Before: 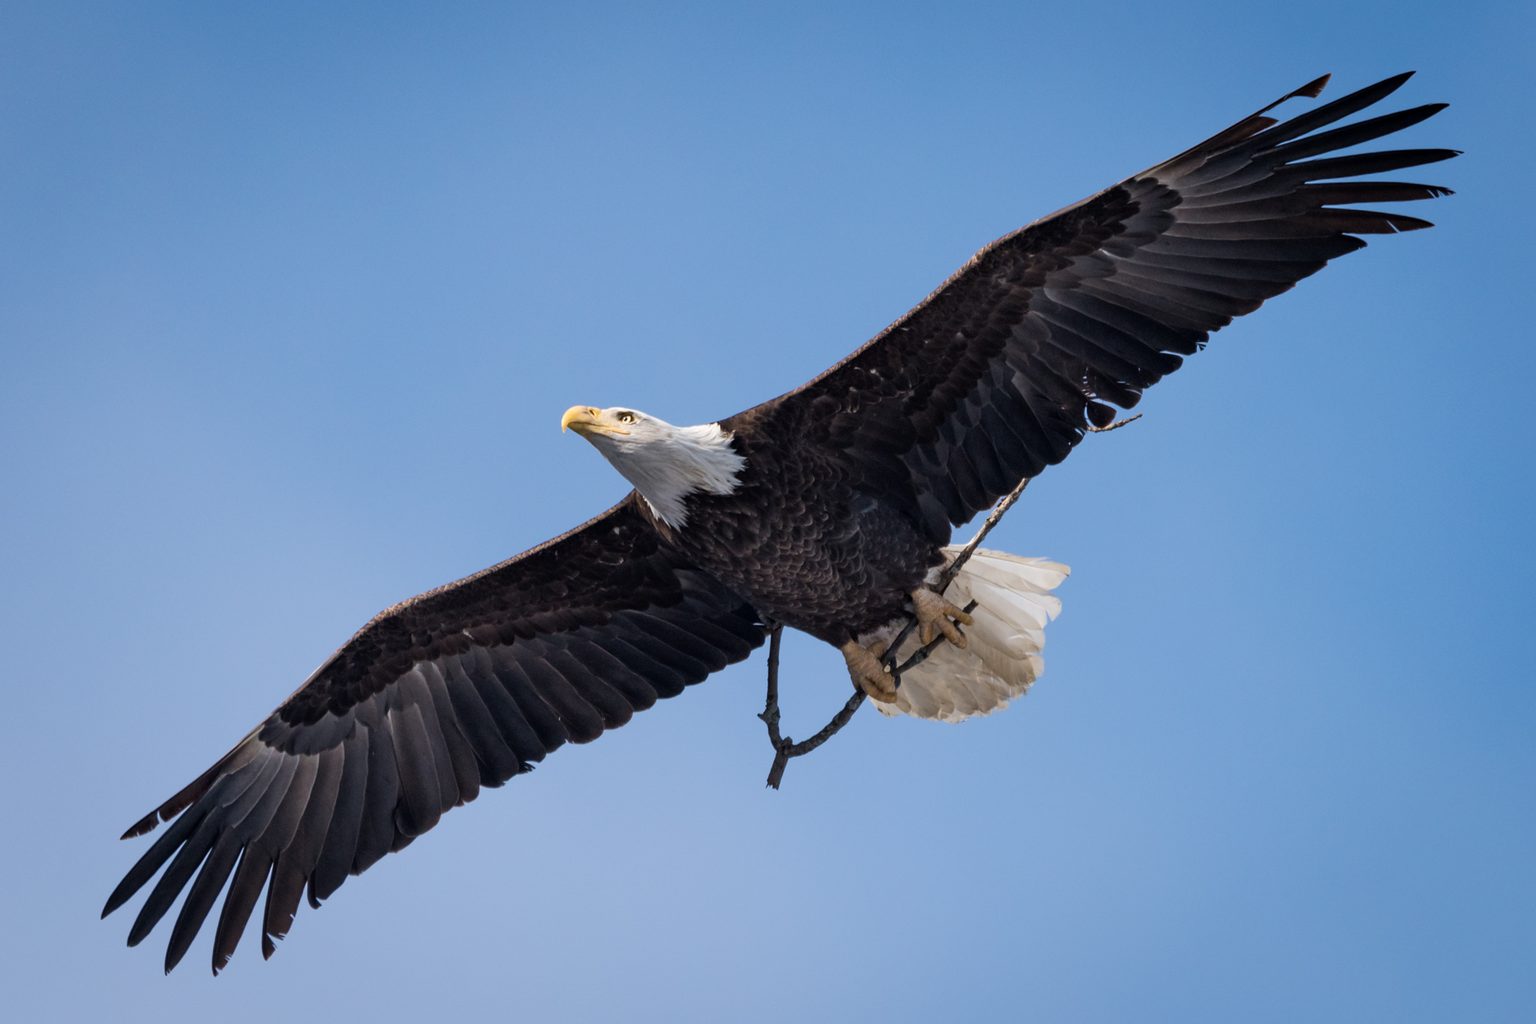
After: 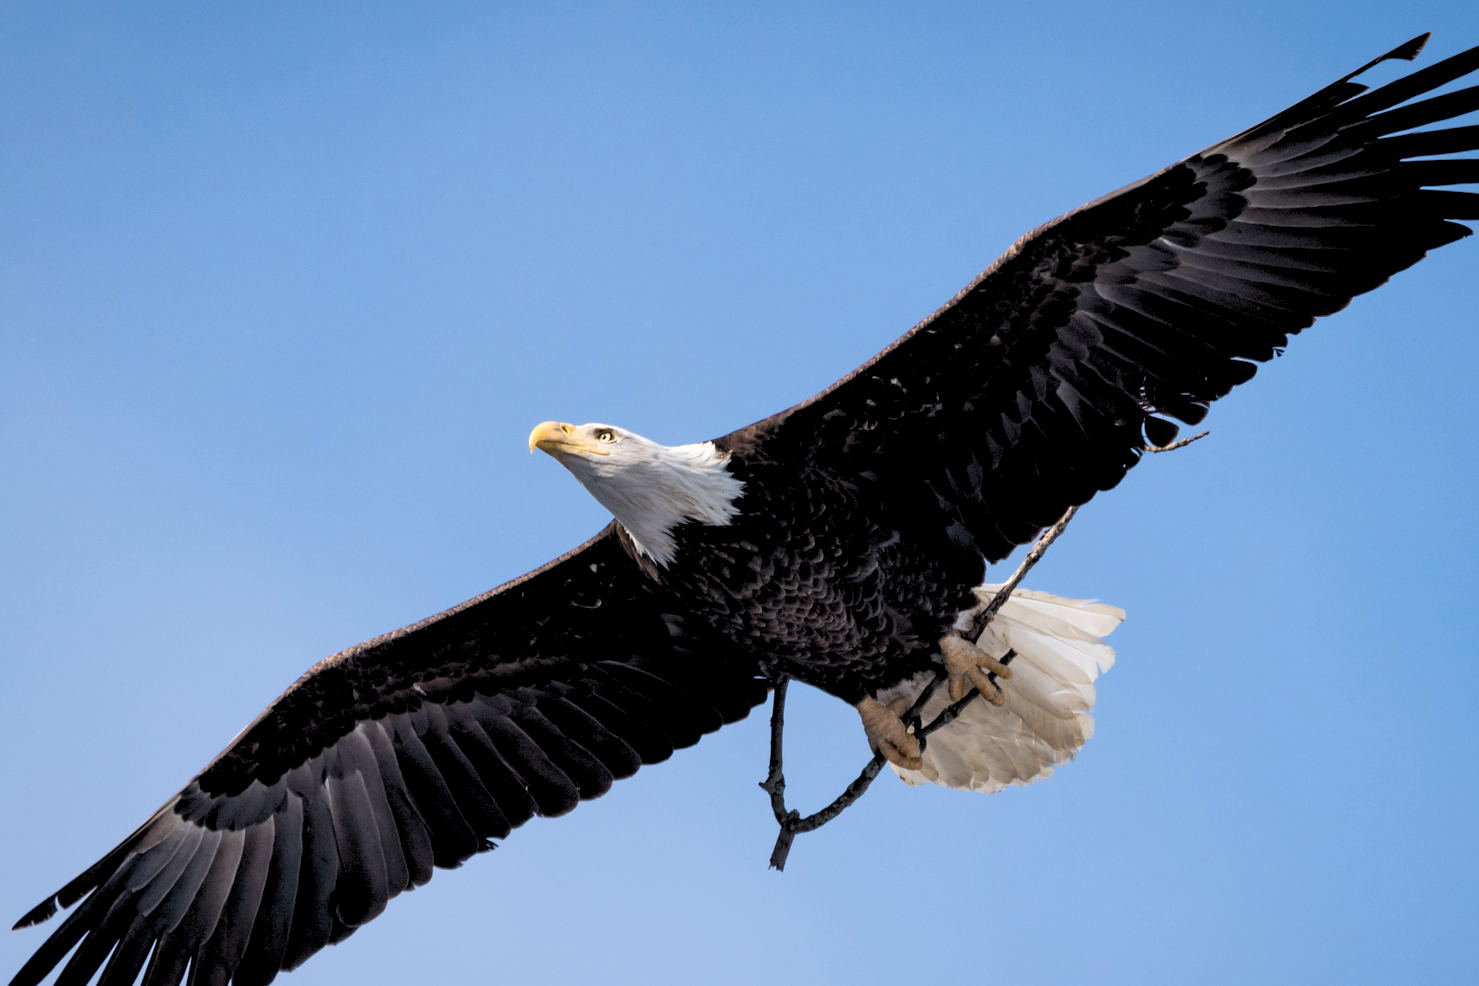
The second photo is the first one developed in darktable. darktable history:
rgb levels: levels [[0.013, 0.434, 0.89], [0, 0.5, 1], [0, 0.5, 1]]
crop and rotate: left 7.196%, top 4.574%, right 10.605%, bottom 13.178%
